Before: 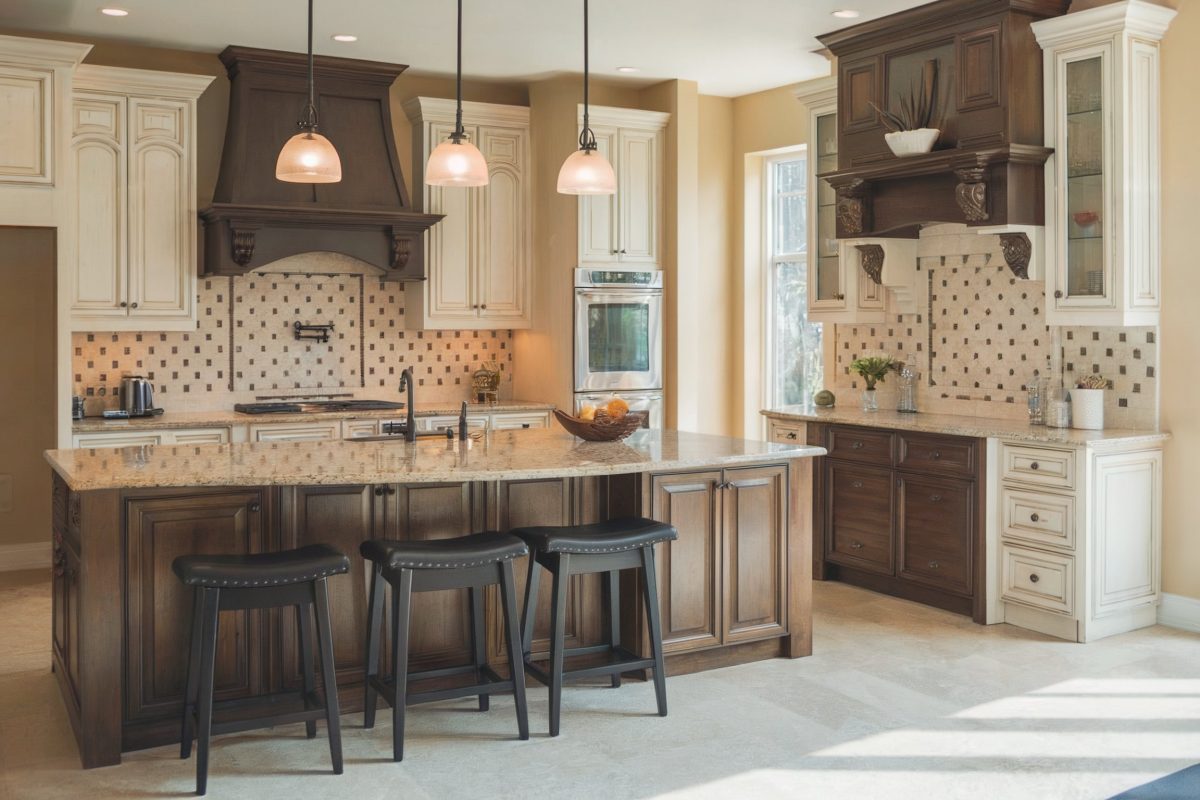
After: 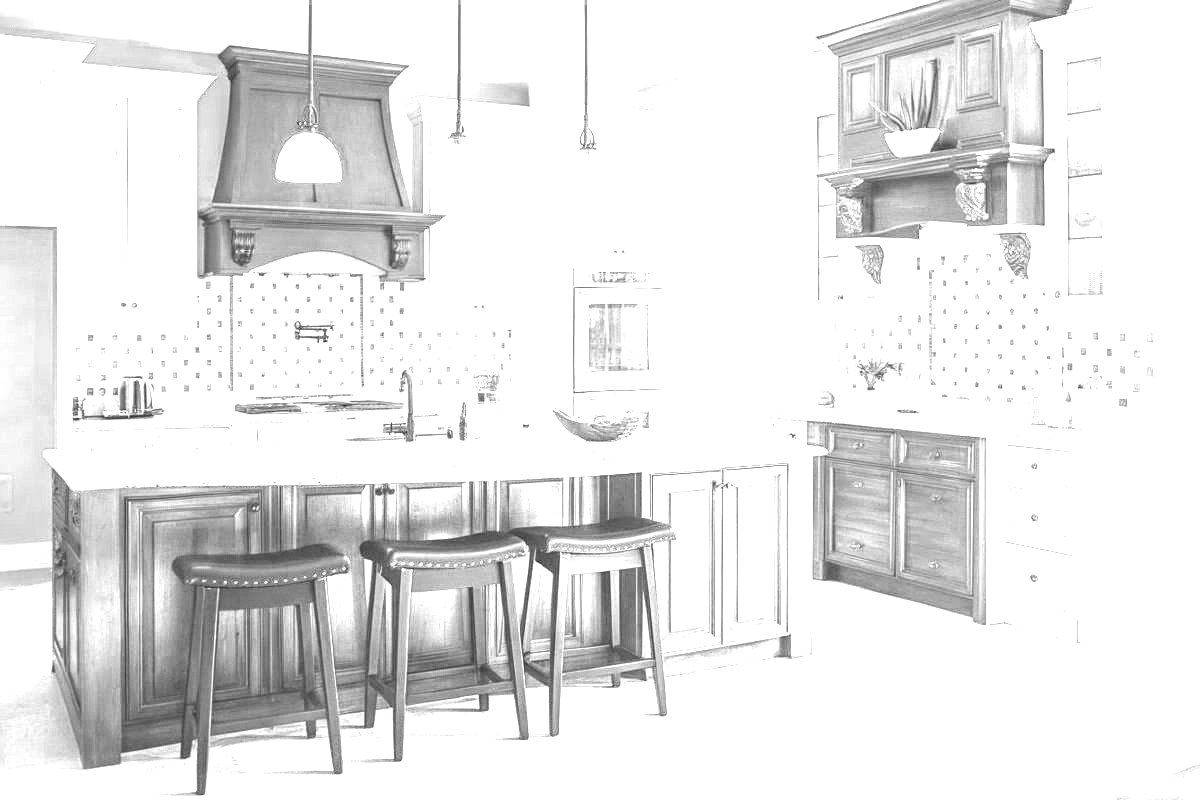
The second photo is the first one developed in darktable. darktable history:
contrast brightness saturation: contrast -0.05, saturation -0.41
monochrome: a 32, b 64, size 2.3
local contrast: on, module defaults
sharpen: on, module defaults
white balance: red 4.26, blue 1.802
levels: mode automatic
color balance: lift [1, 0.994, 1.002, 1.006], gamma [0.957, 1.081, 1.016, 0.919], gain [0.97, 0.972, 1.01, 1.028], input saturation 91.06%, output saturation 79.8%
